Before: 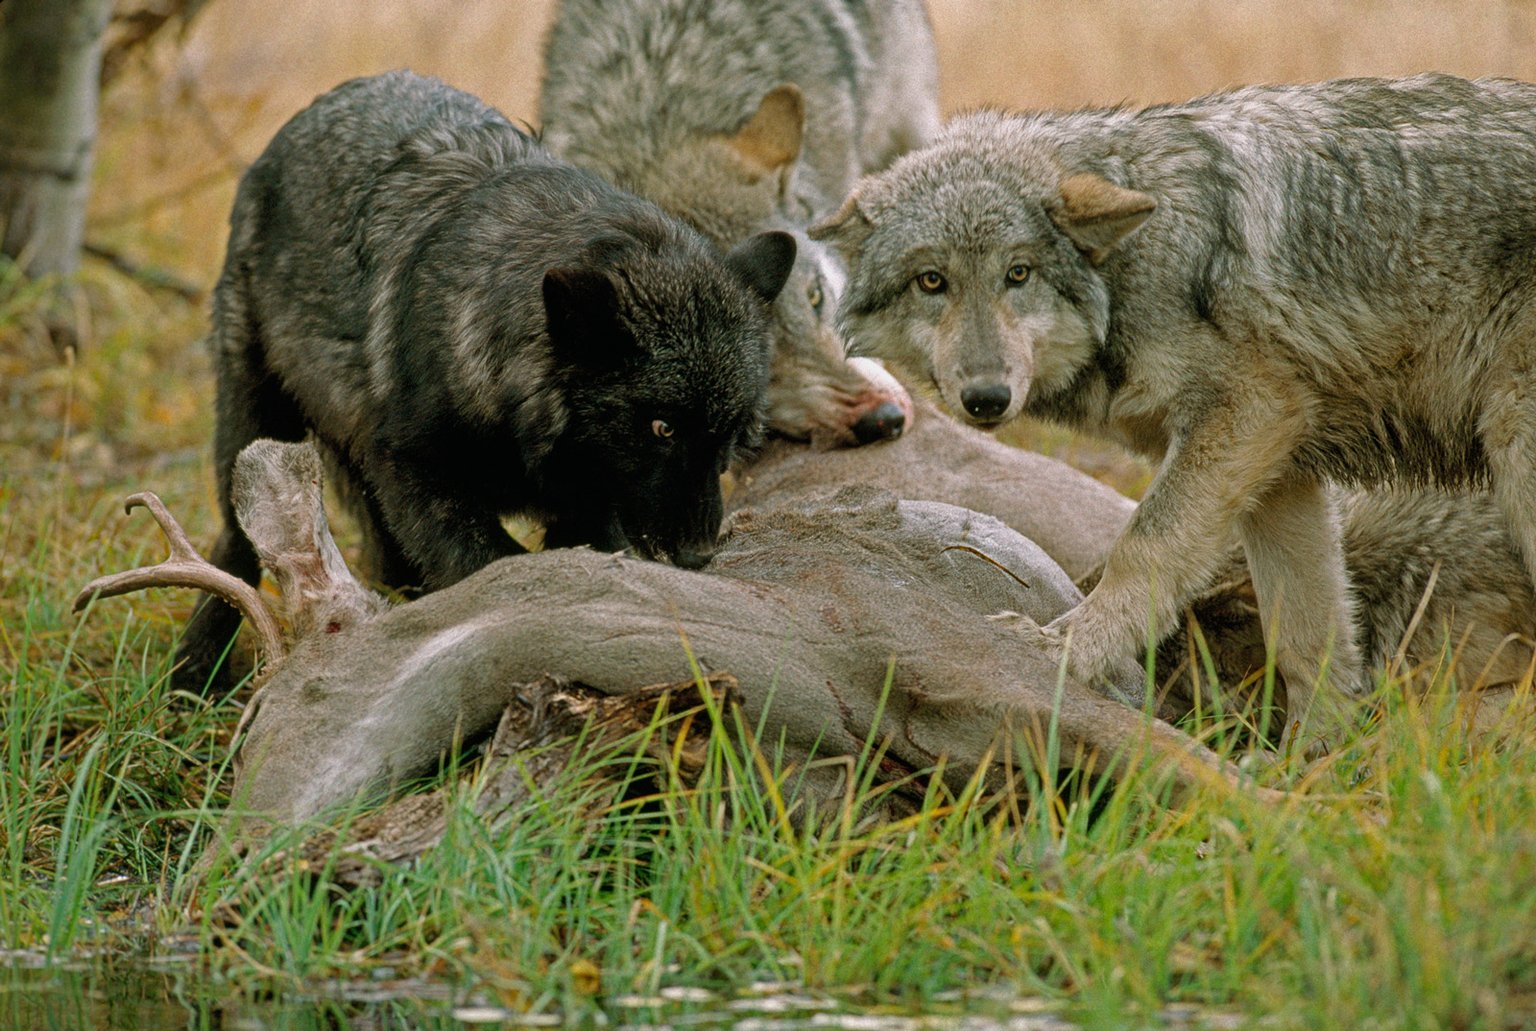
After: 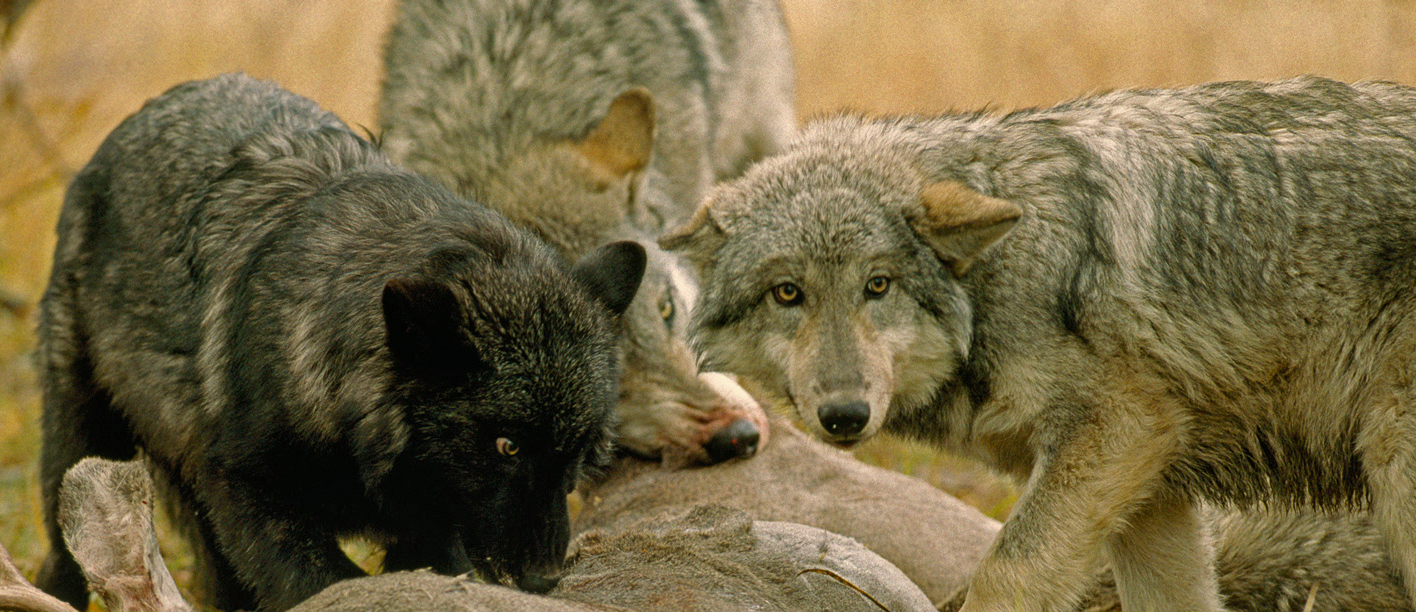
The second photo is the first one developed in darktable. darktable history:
color correction: highlights a* 1.39, highlights b* 17.59
crop and rotate: left 11.469%, bottom 42.985%
shadows and highlights: shadows 62.03, white point adjustment 0.391, highlights -34.42, compress 84.03%
